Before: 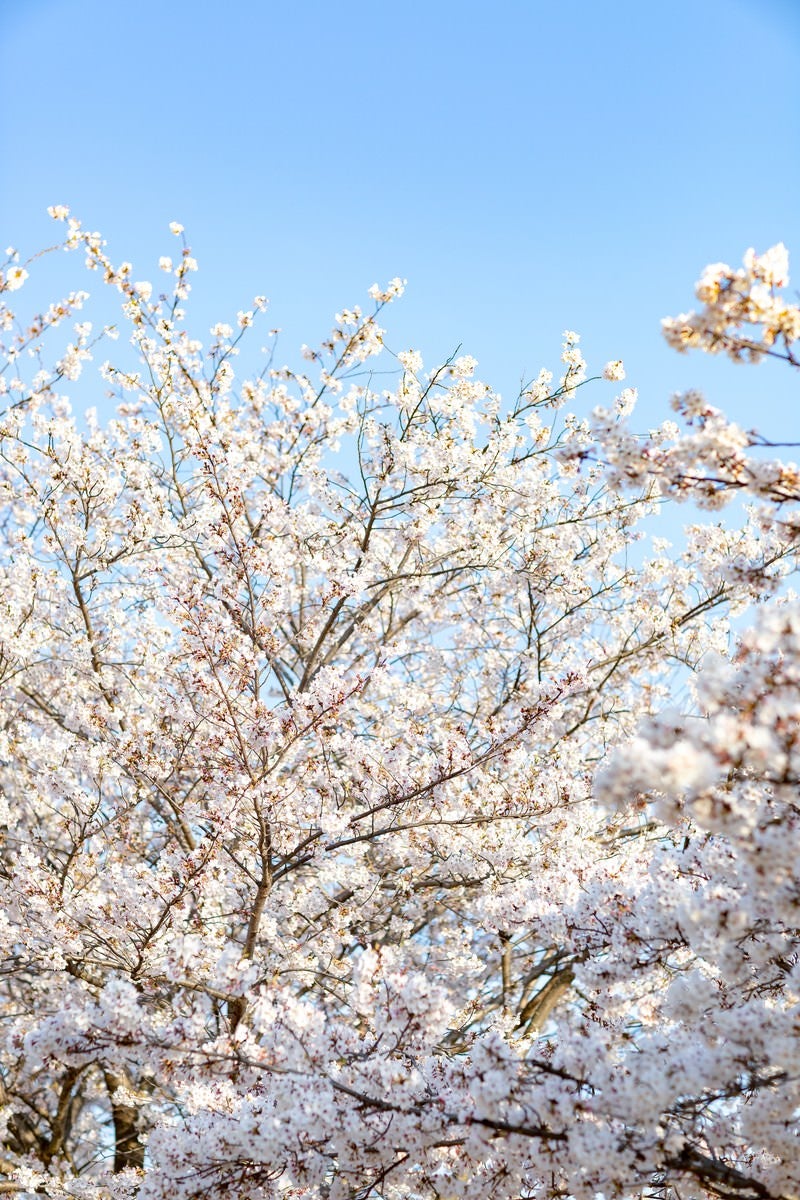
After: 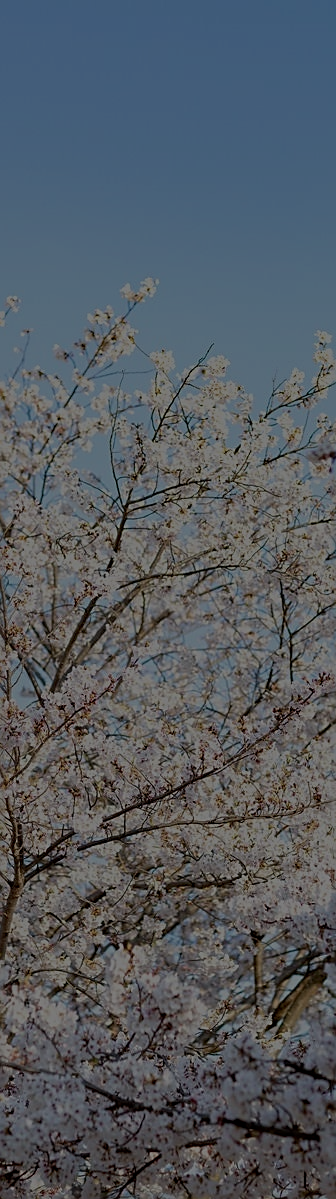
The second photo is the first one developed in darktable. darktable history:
sharpen: on, module defaults
crop: left 31.036%, right 26.875%
exposure: exposure -2.354 EV, compensate highlight preservation false
